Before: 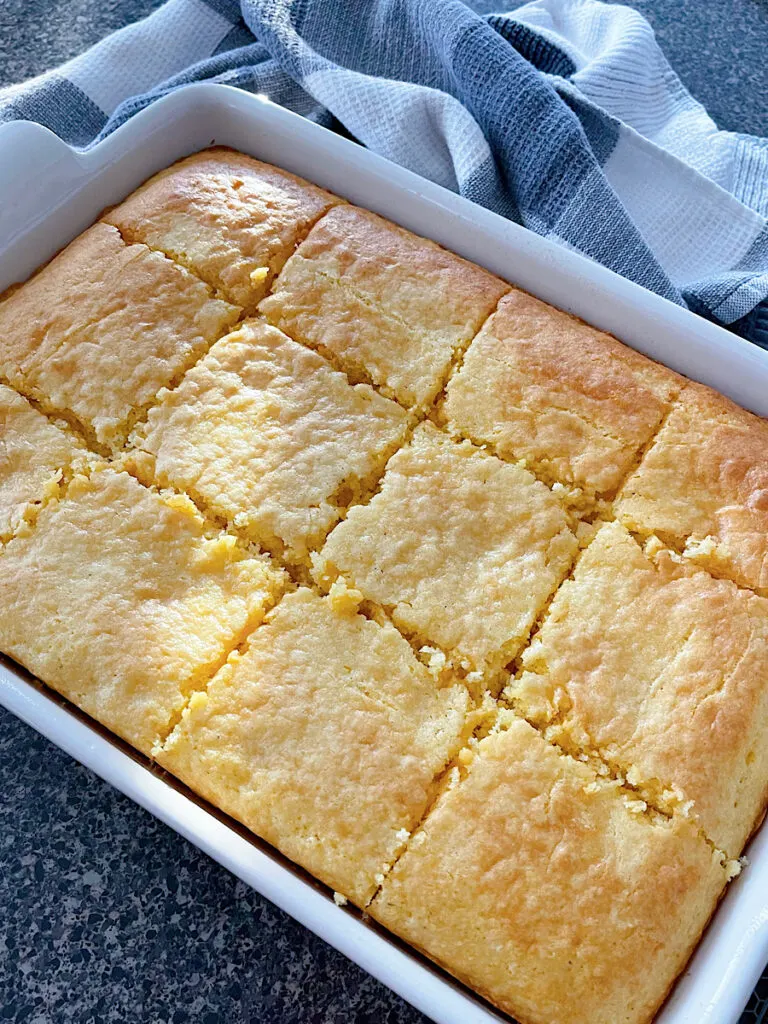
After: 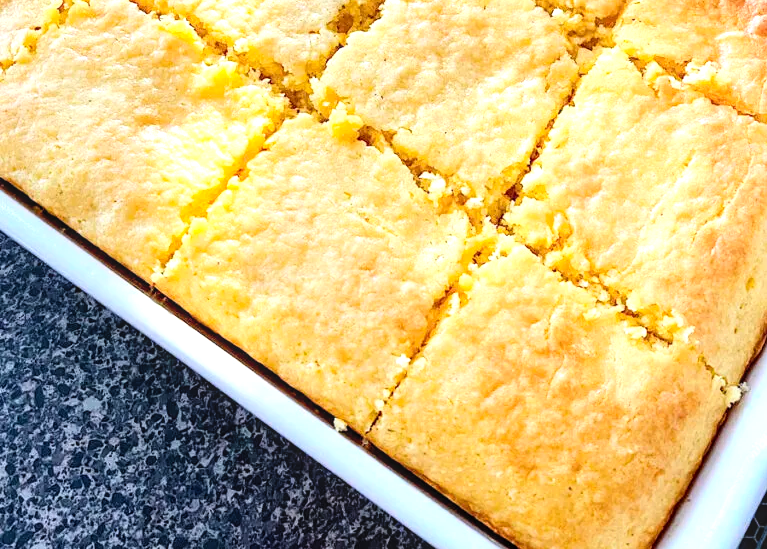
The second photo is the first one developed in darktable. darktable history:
tone equalizer: -8 EV -0.716 EV, -7 EV -0.698 EV, -6 EV -0.59 EV, -5 EV -0.38 EV, -3 EV 0.382 EV, -2 EV 0.6 EV, -1 EV 0.69 EV, +0 EV 0.72 EV
local contrast: on, module defaults
contrast brightness saturation: contrast 0.197, brightness 0.159, saturation 0.218
crop and rotate: top 46.293%, right 0.056%
